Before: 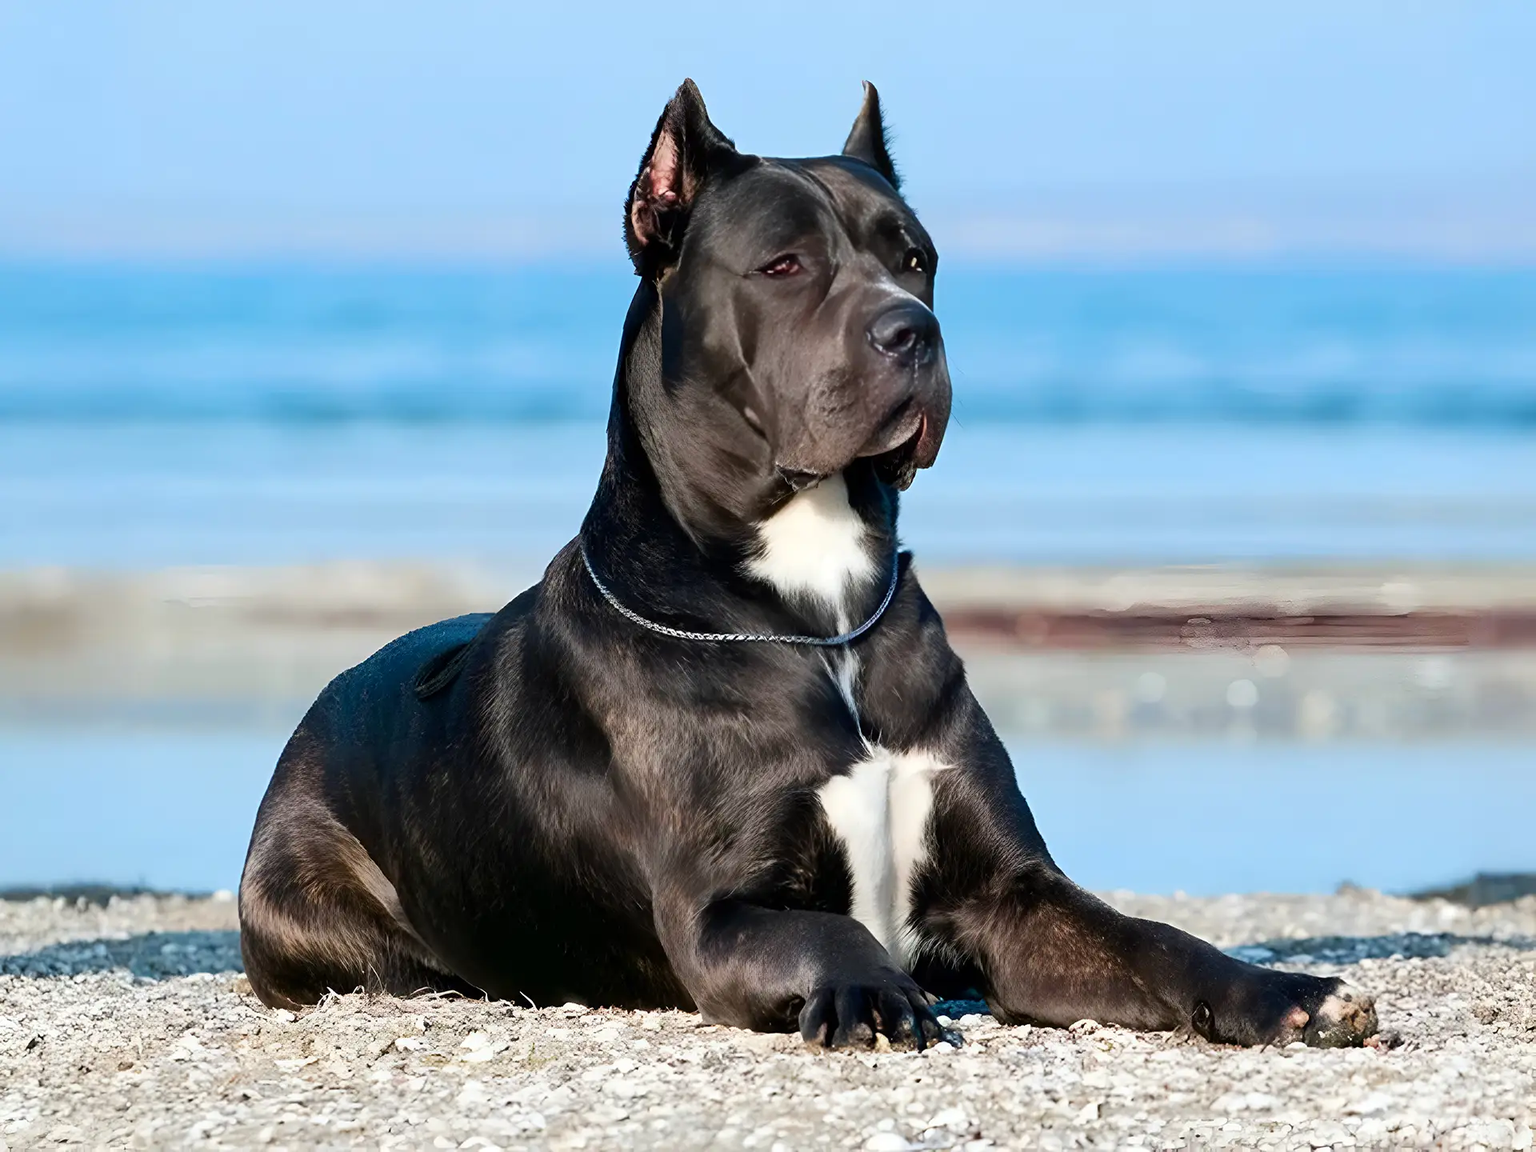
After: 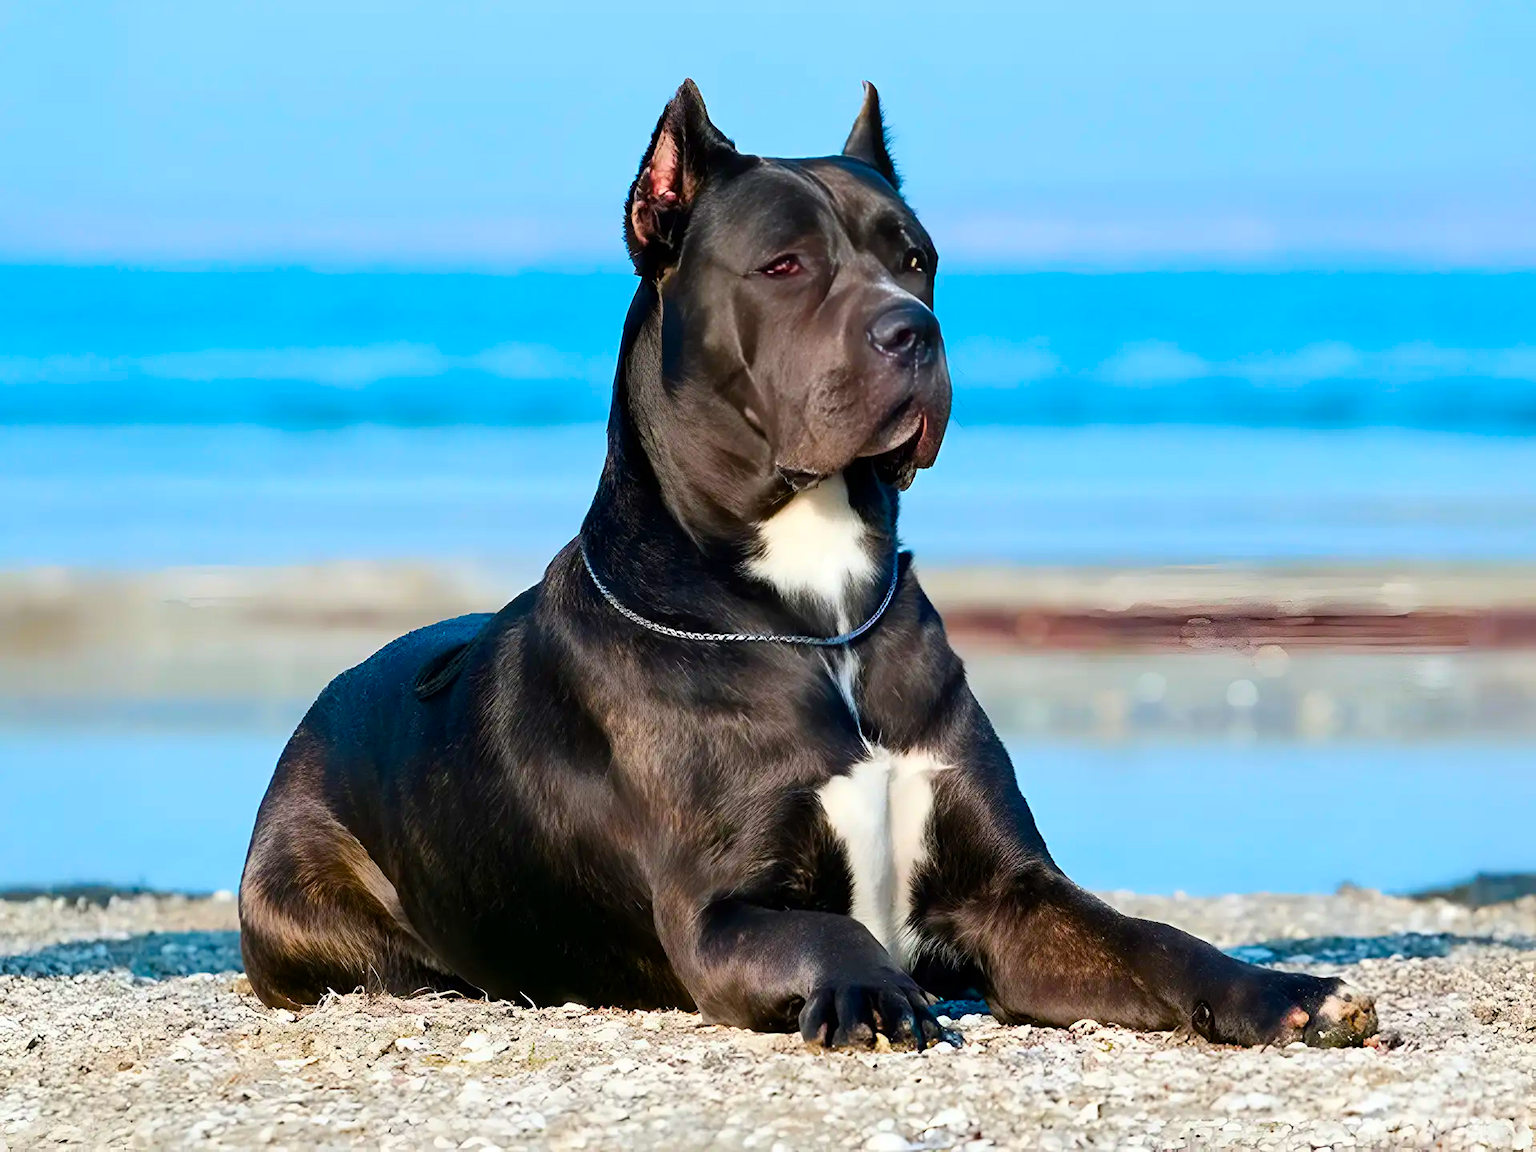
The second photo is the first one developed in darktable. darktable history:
color balance rgb: linear chroma grading › global chroma 15.328%, perceptual saturation grading › global saturation 30.018%, global vibrance 20%
